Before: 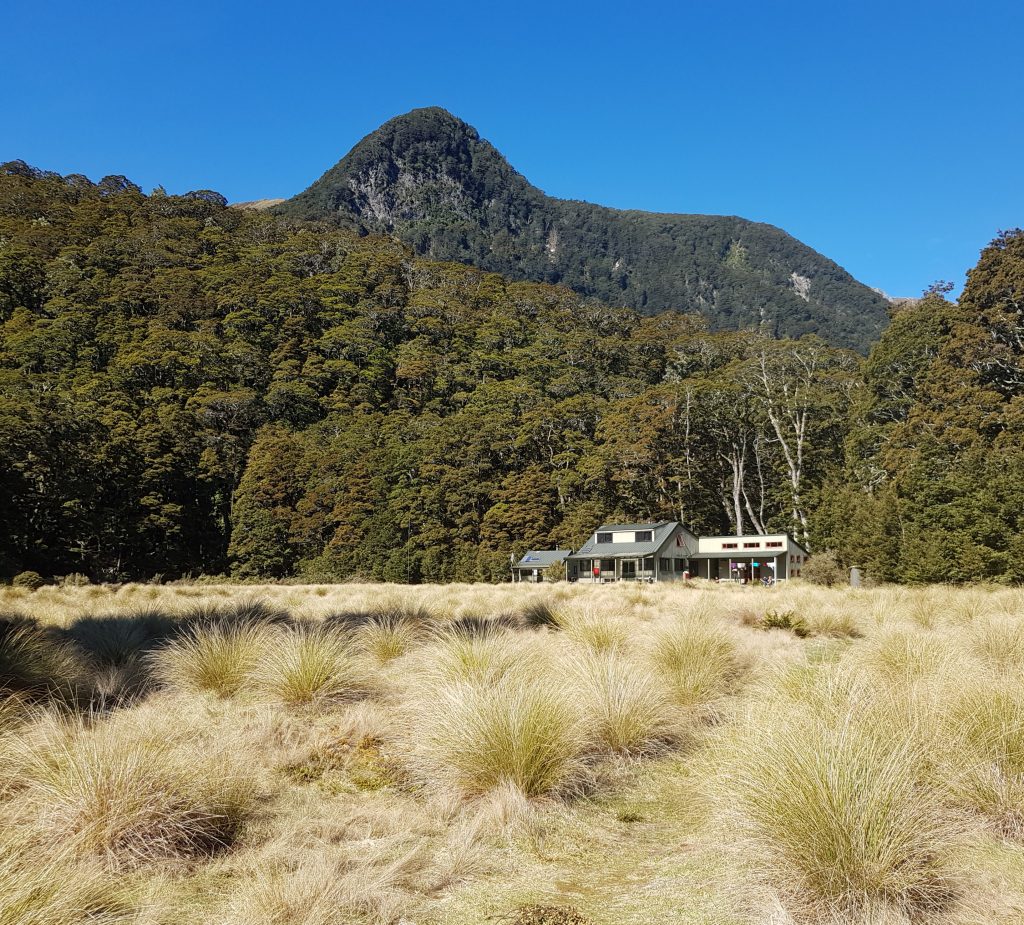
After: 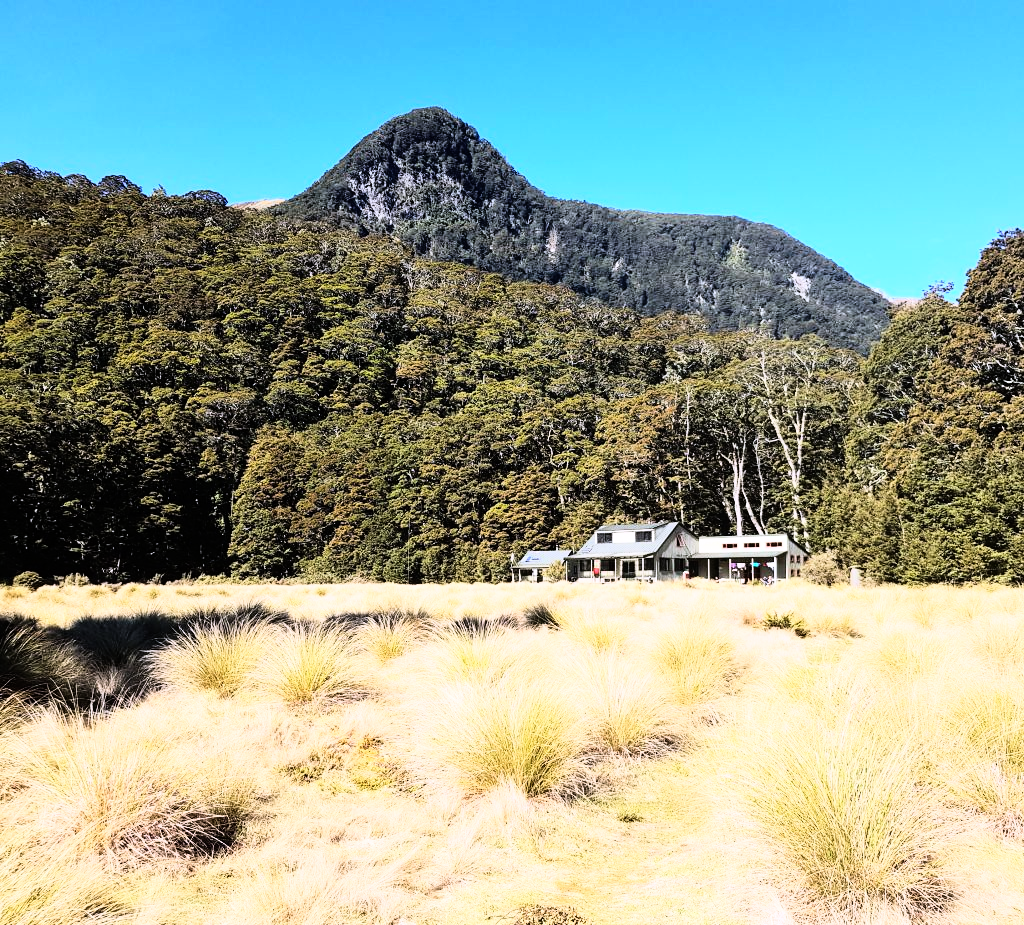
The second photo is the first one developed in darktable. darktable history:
rgb curve: curves: ch0 [(0, 0) (0.21, 0.15) (0.24, 0.21) (0.5, 0.75) (0.75, 0.96) (0.89, 0.99) (1, 1)]; ch1 [(0, 0.02) (0.21, 0.13) (0.25, 0.2) (0.5, 0.67) (0.75, 0.9) (0.89, 0.97) (1, 1)]; ch2 [(0, 0.02) (0.21, 0.13) (0.25, 0.2) (0.5, 0.67) (0.75, 0.9) (0.89, 0.97) (1, 1)], compensate middle gray true
white balance: red 1.004, blue 1.096
